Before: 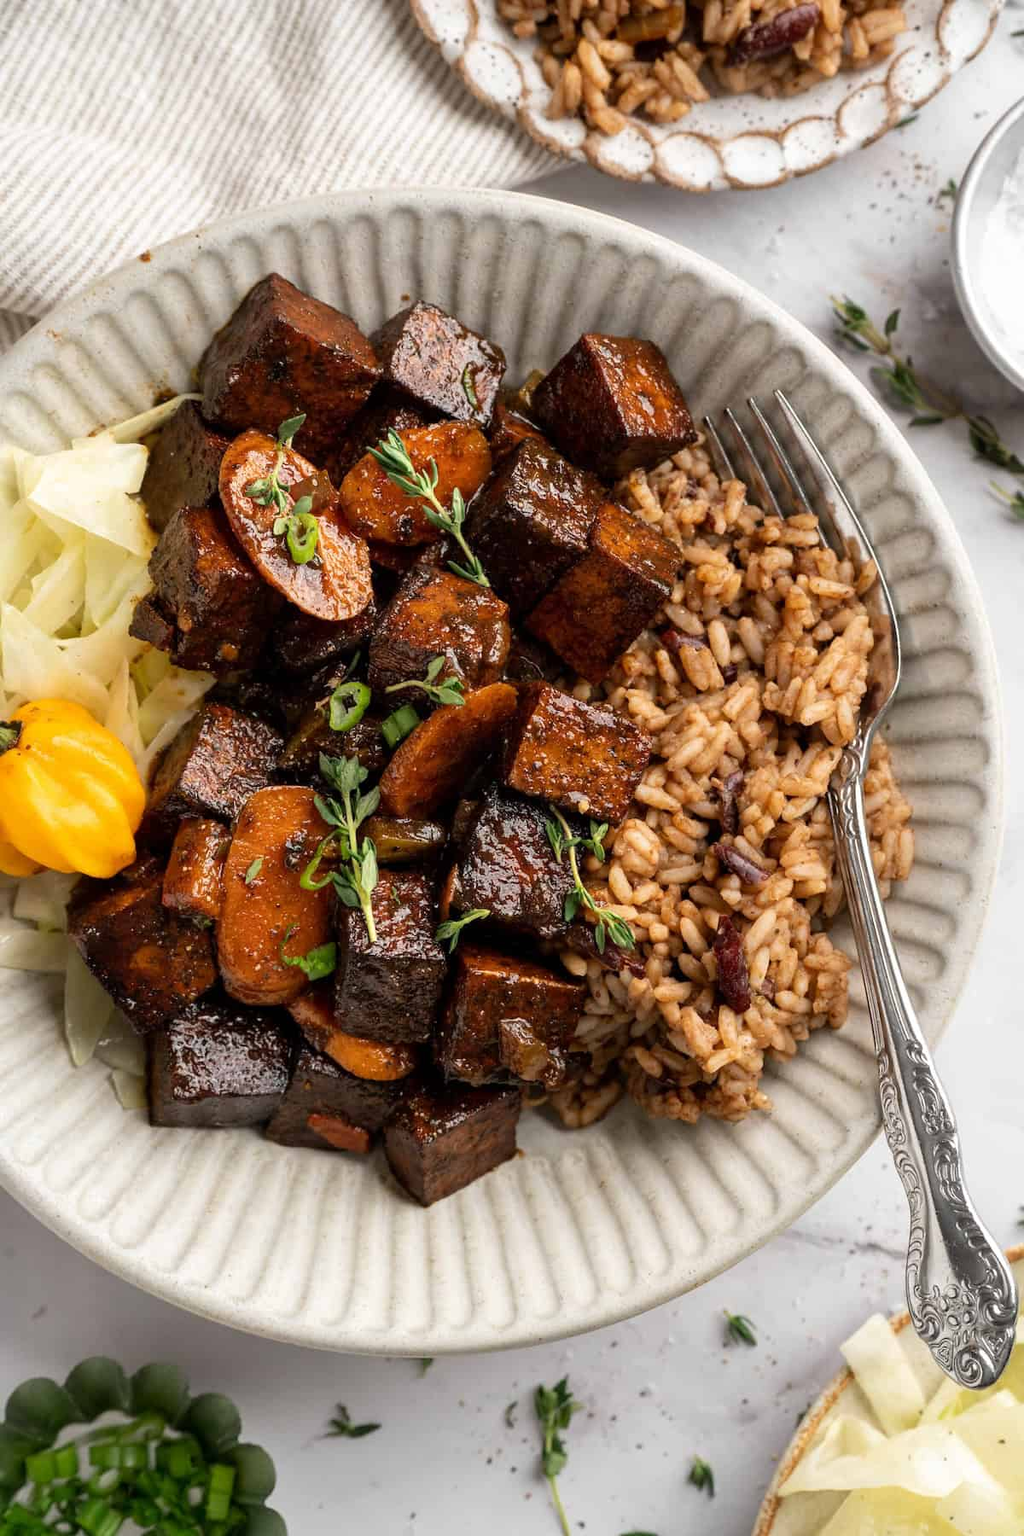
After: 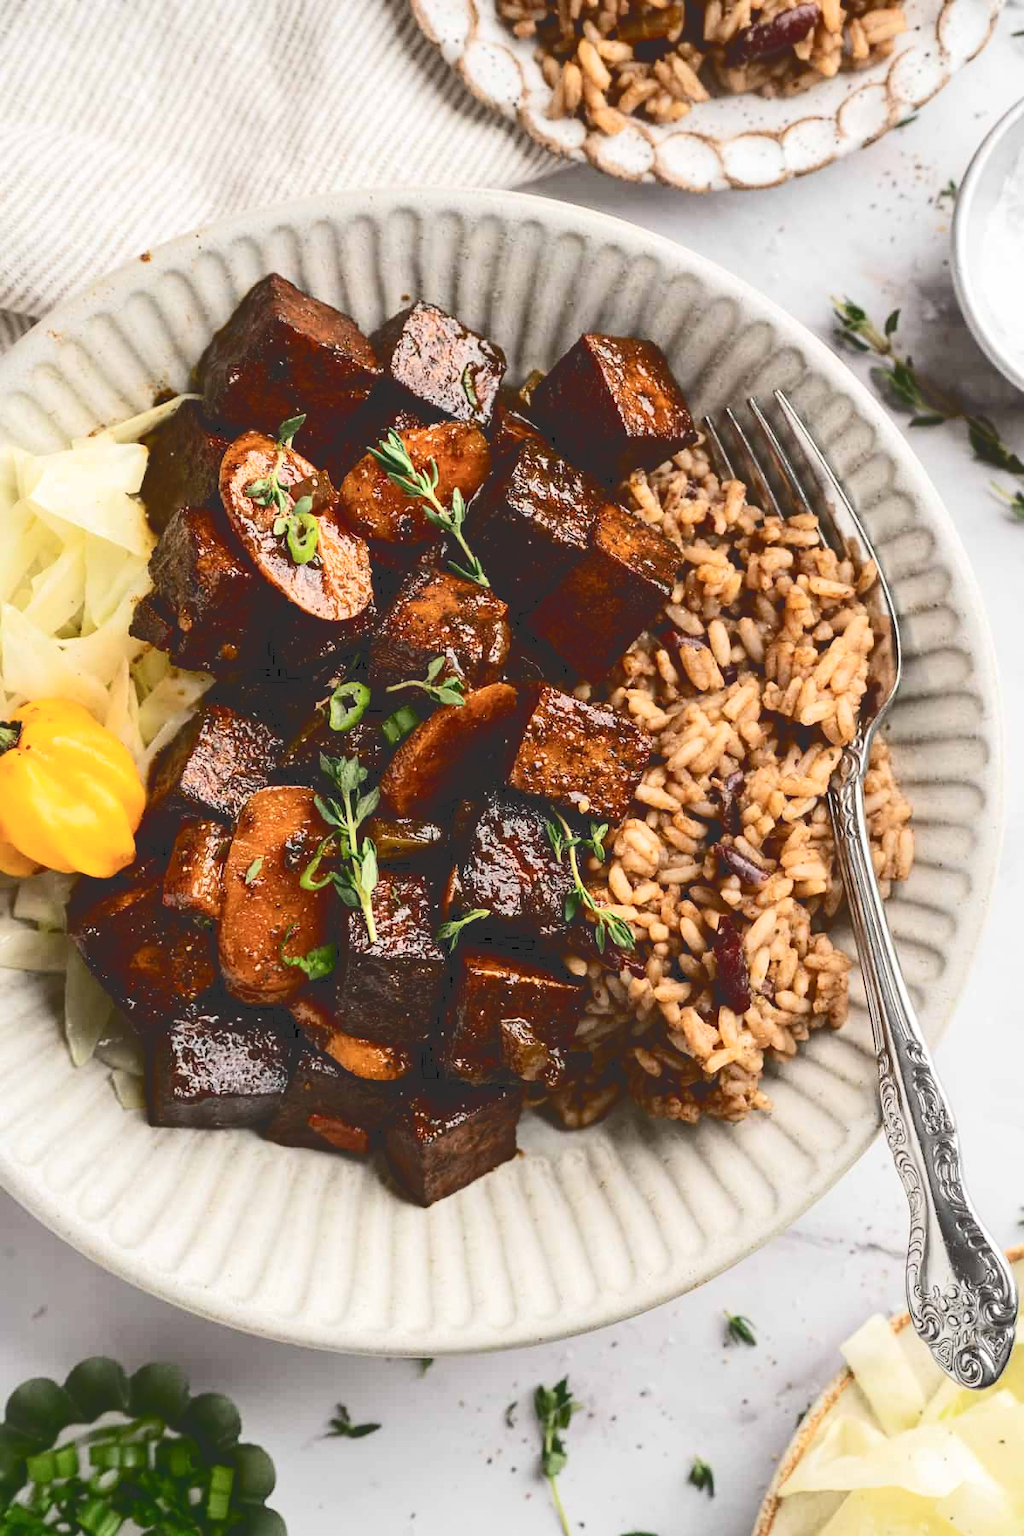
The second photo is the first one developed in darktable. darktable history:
tone curve: curves: ch0 [(0, 0) (0.003, 0.172) (0.011, 0.177) (0.025, 0.177) (0.044, 0.177) (0.069, 0.178) (0.1, 0.181) (0.136, 0.19) (0.177, 0.208) (0.224, 0.226) (0.277, 0.274) (0.335, 0.338) (0.399, 0.43) (0.468, 0.535) (0.543, 0.635) (0.623, 0.726) (0.709, 0.815) (0.801, 0.882) (0.898, 0.936) (1, 1)], color space Lab, independent channels, preserve colors none
